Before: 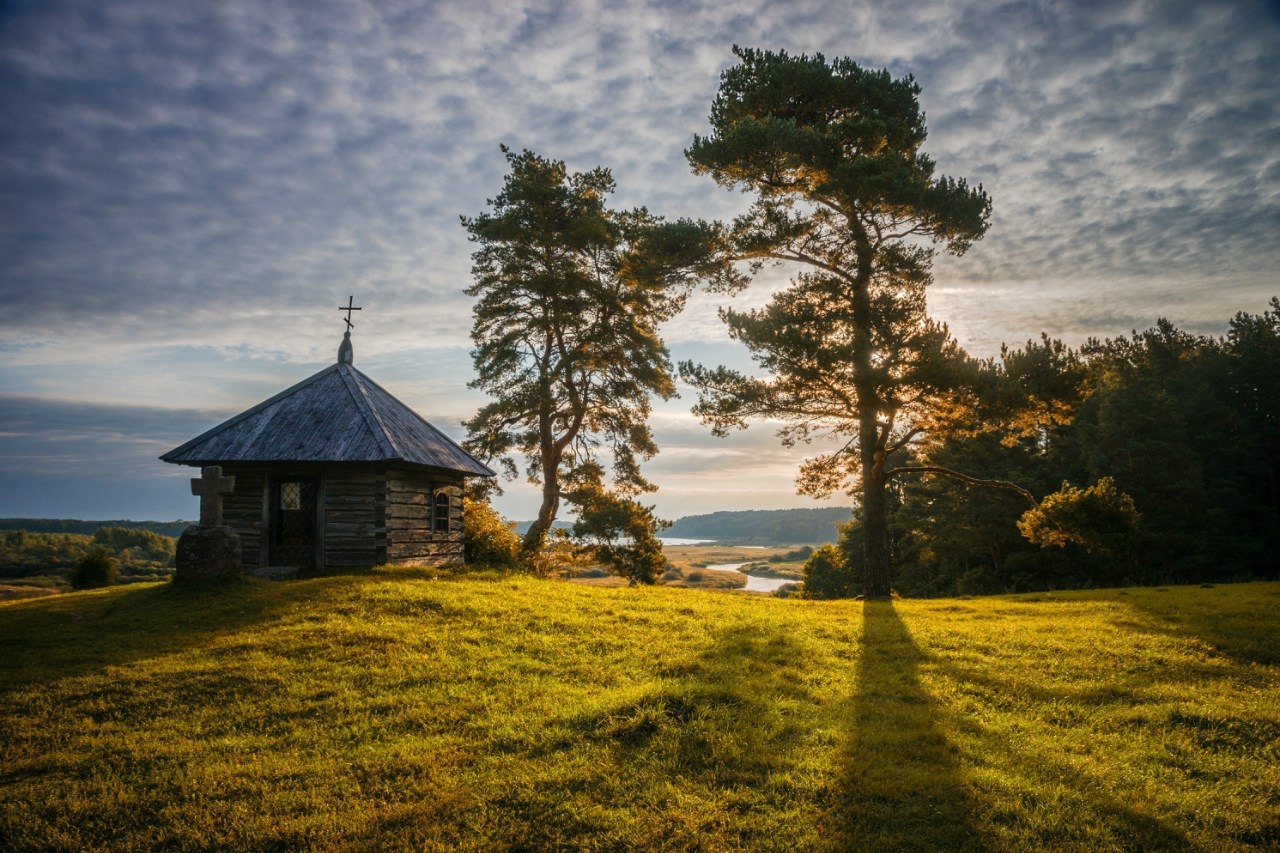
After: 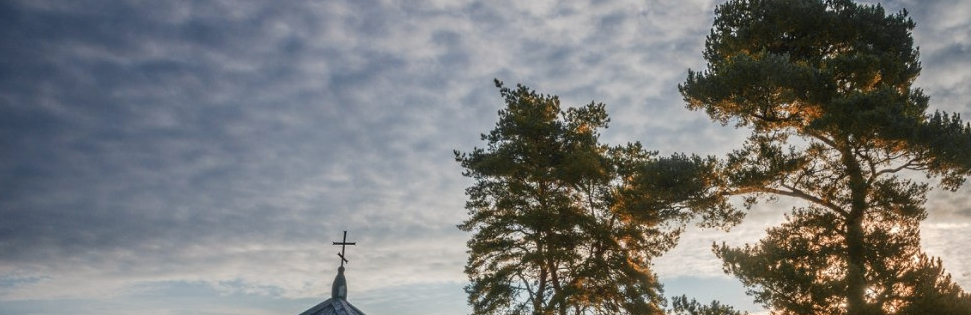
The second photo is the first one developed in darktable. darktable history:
crop: left 0.542%, top 7.651%, right 23.53%, bottom 54.547%
color zones: curves: ch1 [(0.29, 0.492) (0.373, 0.185) (0.509, 0.481)]; ch2 [(0.25, 0.462) (0.749, 0.457)]
